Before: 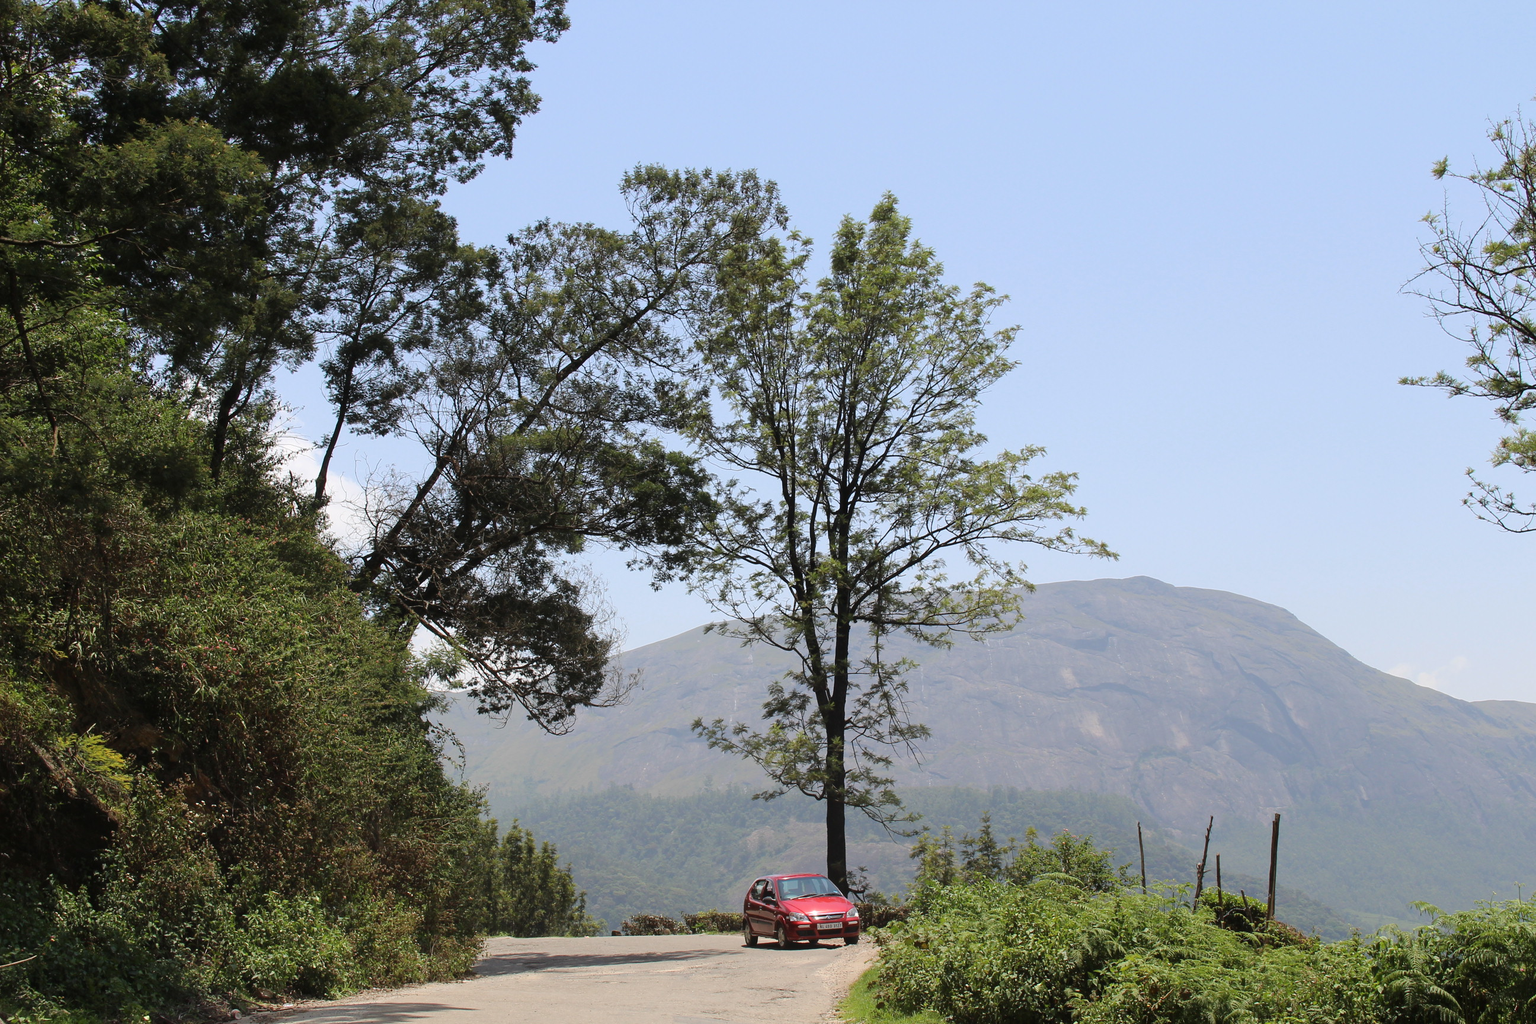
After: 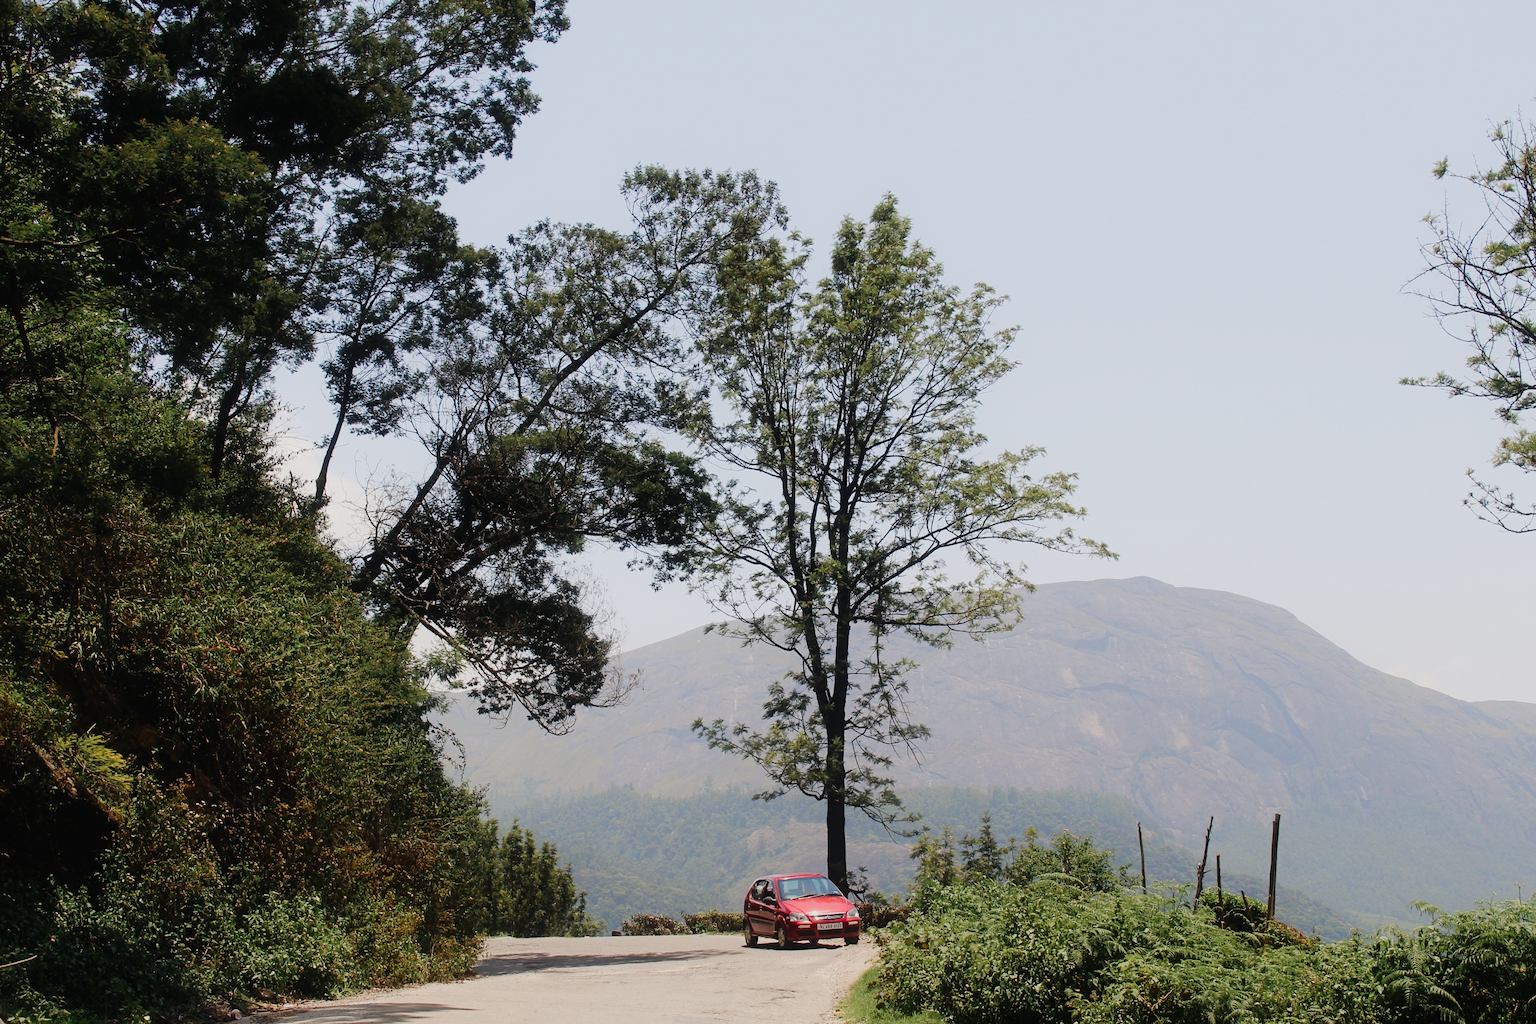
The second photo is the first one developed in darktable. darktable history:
contrast equalizer "soft": y [[0.5, 0.5, 0.468, 0.5, 0.5, 0.5], [0.5 ×6], [0.5 ×6], [0 ×6], [0 ×6]]
color equalizer "creative | pacific": saturation › orange 1.03, saturation › yellow 0.883, saturation › green 0.883, saturation › blue 1.08, saturation › magenta 1.05, hue › orange -4.88, hue › green 8.78, brightness › red 1.06, brightness › orange 1.08, brightness › yellow 0.916, brightness › green 0.916, brightness › cyan 1.04, brightness › blue 1.12, brightness › magenta 1.07
diffuse or sharpen "bloom 10%": radius span 32, 1st order speed 50%, 2nd order speed 50%, 3rd order speed 50%, 4th order speed 50% | blend: blend mode normal, opacity 10%; mask: uniform (no mask)
rgb primaries "creative|atlantic": red hue -0.035, red purity 0.95, green hue 0.087, green purity 1.05, blue hue -0.087, blue purity 1.1
sigmoid: contrast 1.7, skew -0.1, preserve hue 0%, red attenuation 0.1, red rotation 0.035, green attenuation 0.1, green rotation -0.017, blue attenuation 0.15, blue rotation -0.052, base primaries Rec2020
color balance rgb "creative|atlantic": shadows lift › chroma 2%, shadows lift › hue 250°, power › hue 326.4°, highlights gain › chroma 2%, highlights gain › hue 64.8°, global offset › luminance 0.5%, global offset › hue 58.8°, perceptual saturation grading › highlights -25%, perceptual saturation grading › shadows 30%, global vibrance 15%
